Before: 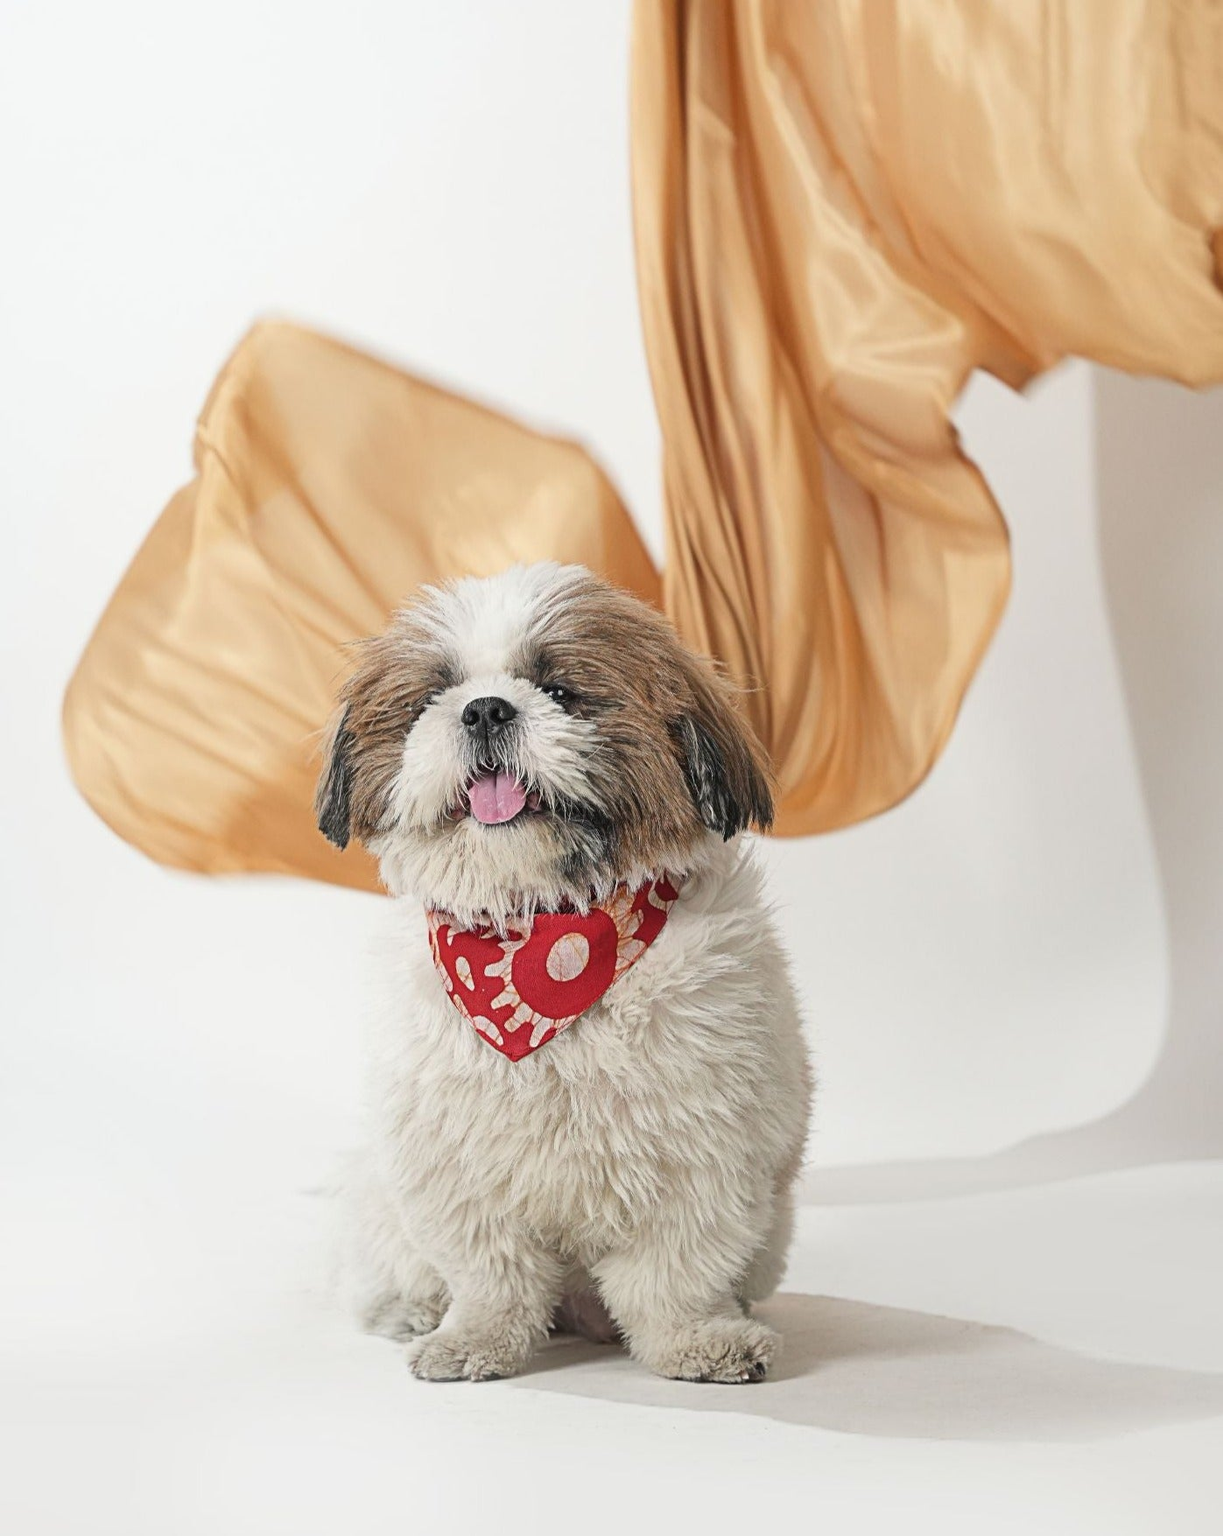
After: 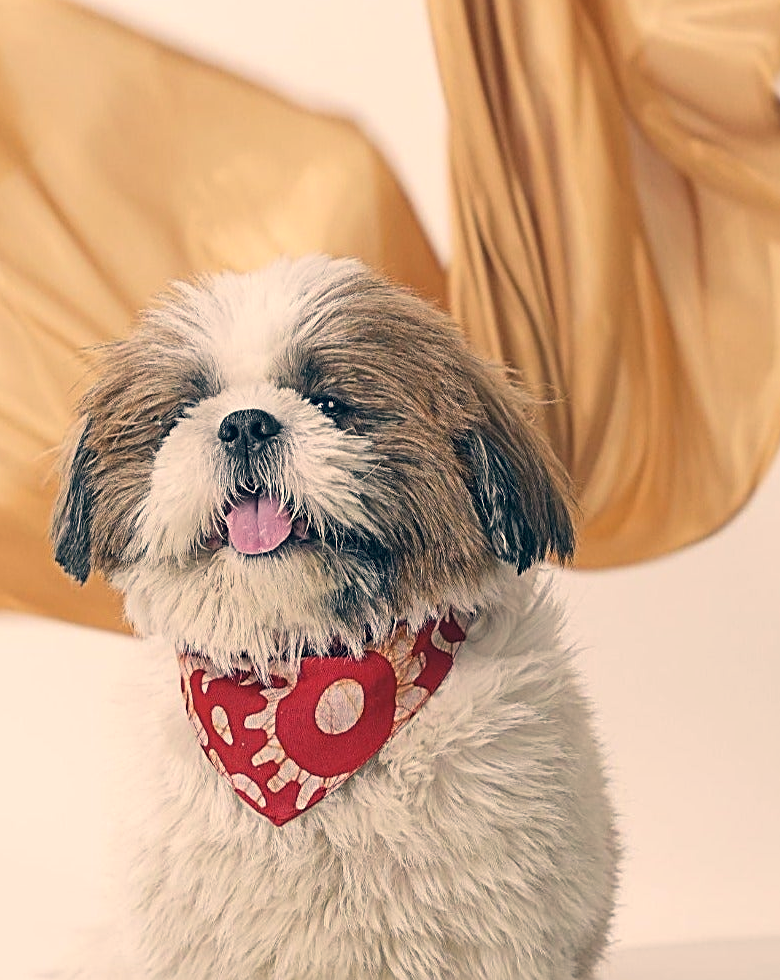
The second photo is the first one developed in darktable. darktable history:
color correction: highlights a* 10.32, highlights b* 14.66, shadows a* -9.59, shadows b* -15.02
sharpen: on, module defaults
crop and rotate: left 22.13%, top 22.054%, right 22.026%, bottom 22.102%
